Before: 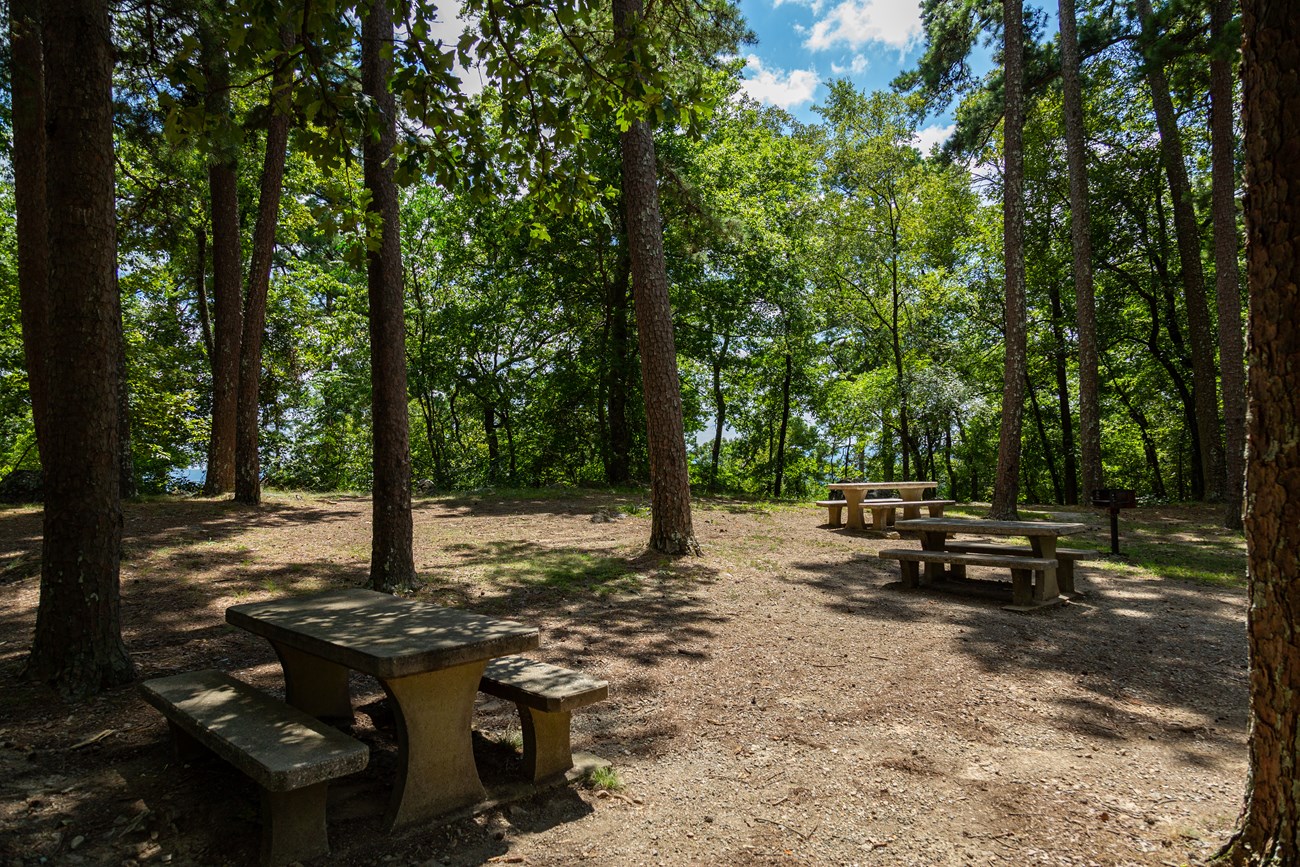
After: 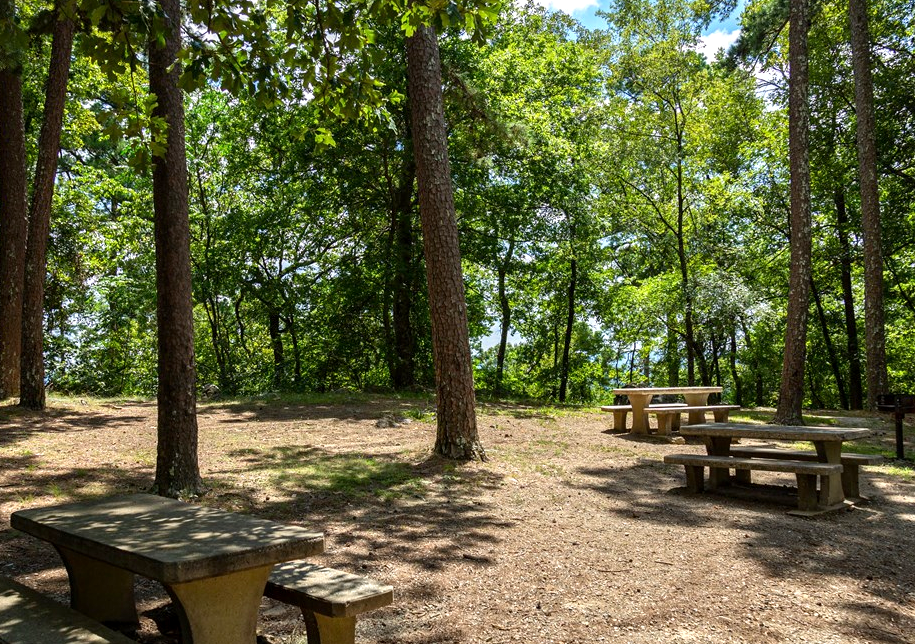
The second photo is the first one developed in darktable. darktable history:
exposure: black level correction 0.001, exposure 0.499 EV, compensate highlight preservation false
crop and rotate: left 16.552%, top 10.959%, right 13.001%, bottom 14.656%
